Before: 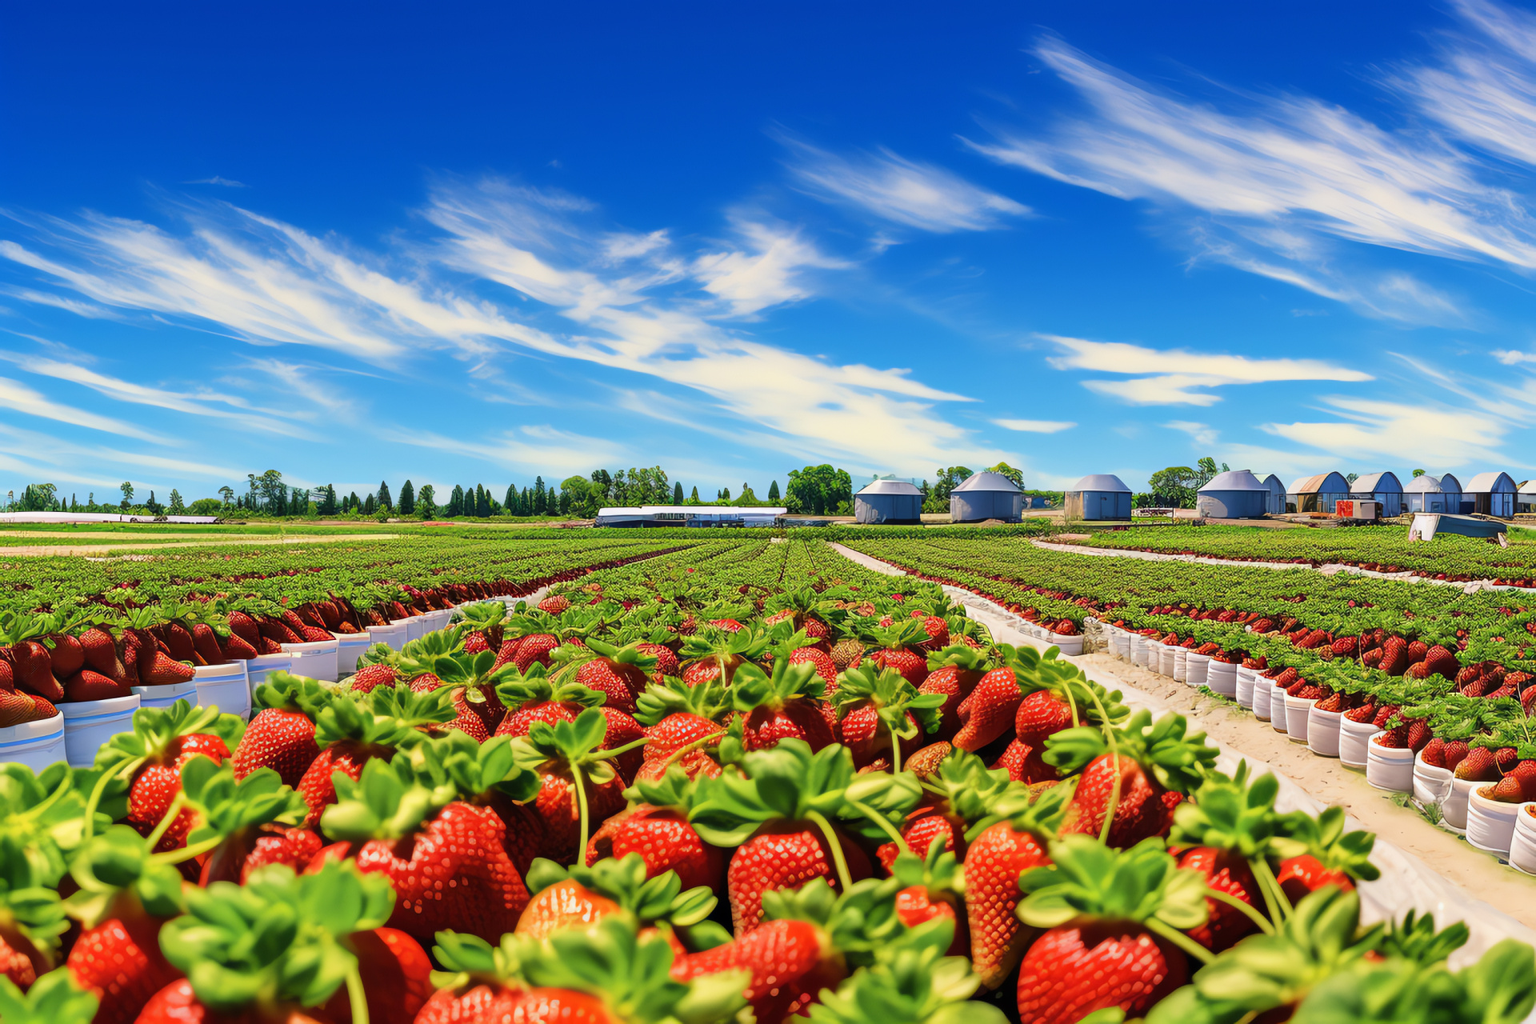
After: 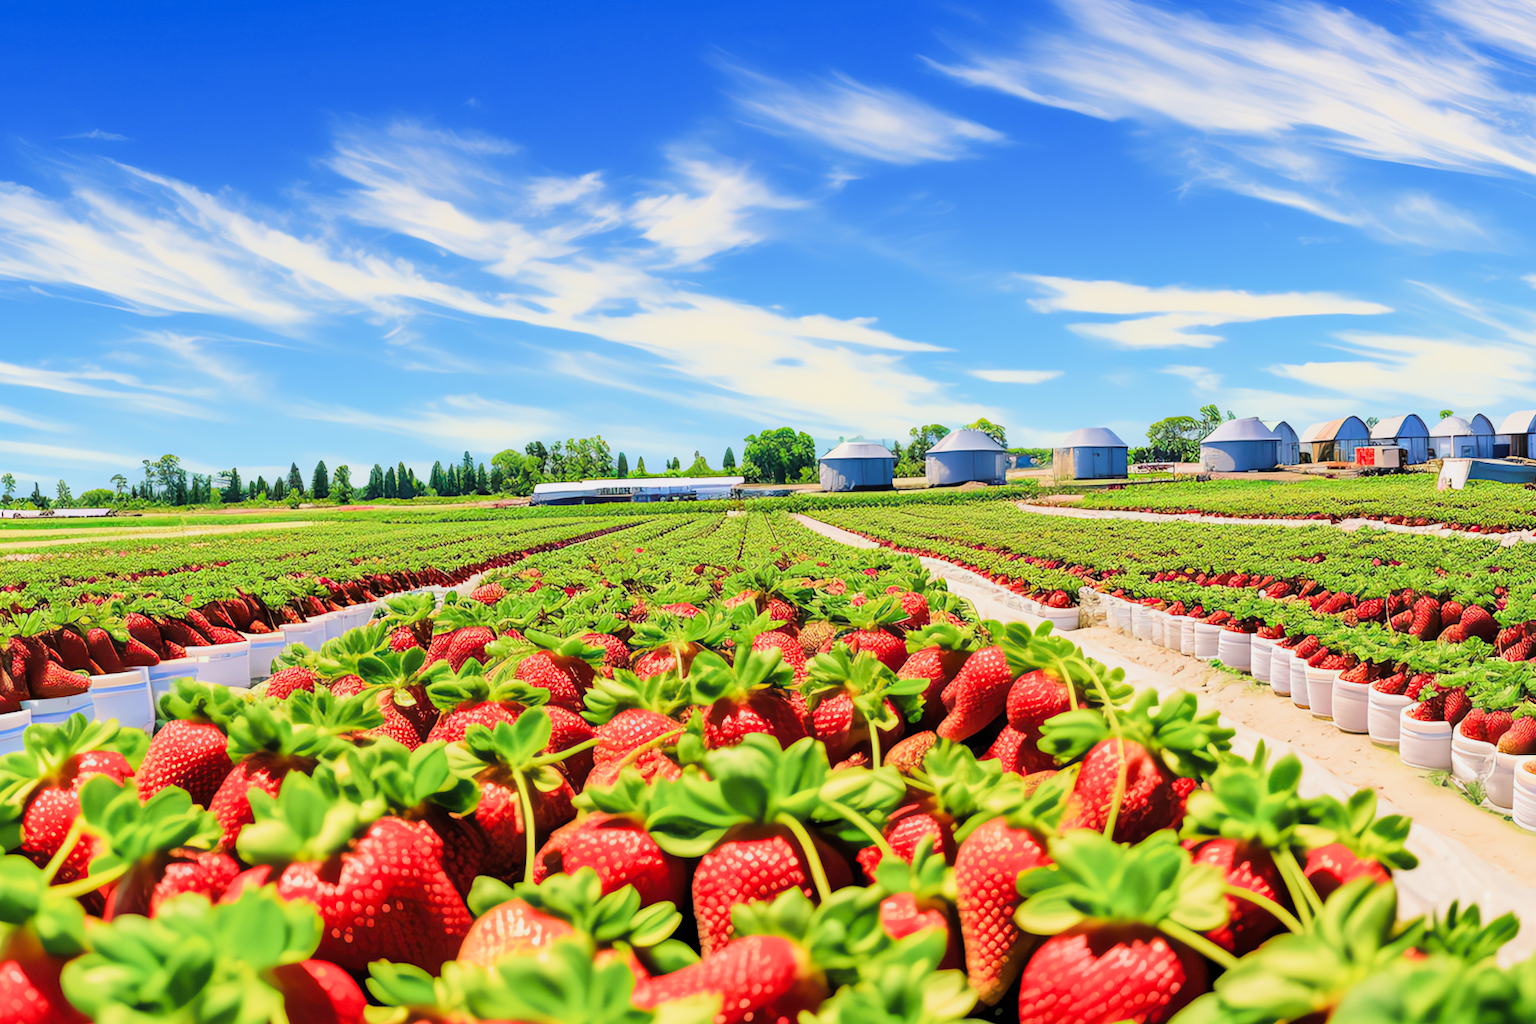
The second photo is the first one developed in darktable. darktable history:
exposure: black level correction 0, exposure 1.1 EV, compensate highlight preservation false
contrast brightness saturation: saturation 0.1
filmic rgb: black relative exposure -7.65 EV, white relative exposure 4.56 EV, hardness 3.61
crop and rotate: angle 1.96°, left 5.673%, top 5.673%
